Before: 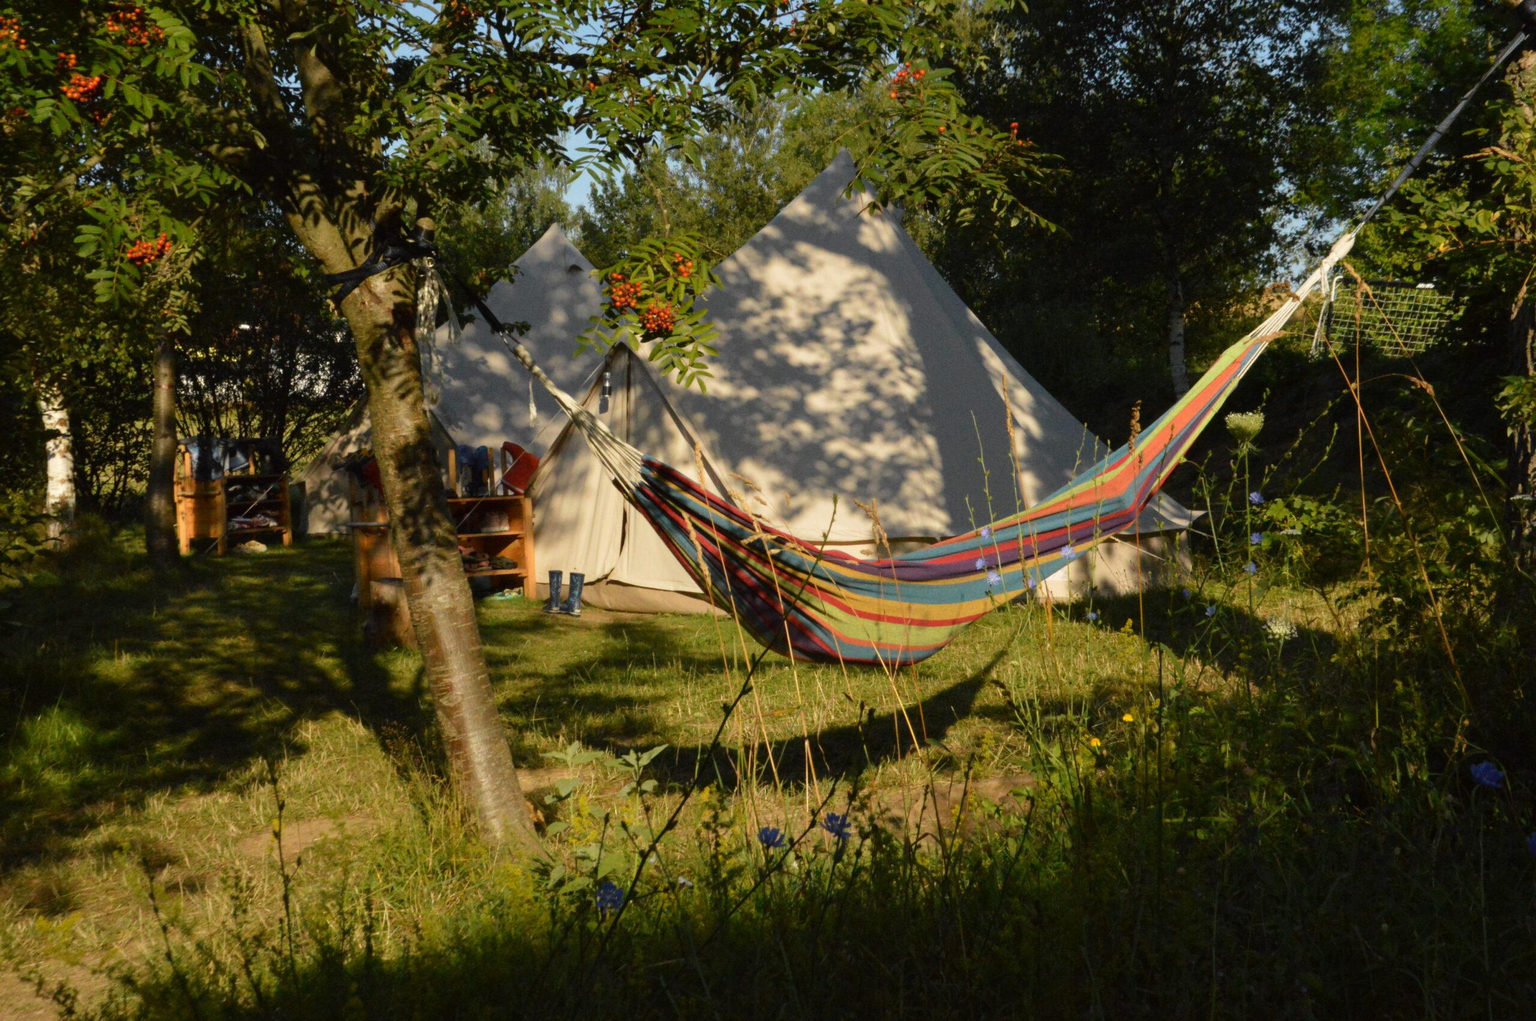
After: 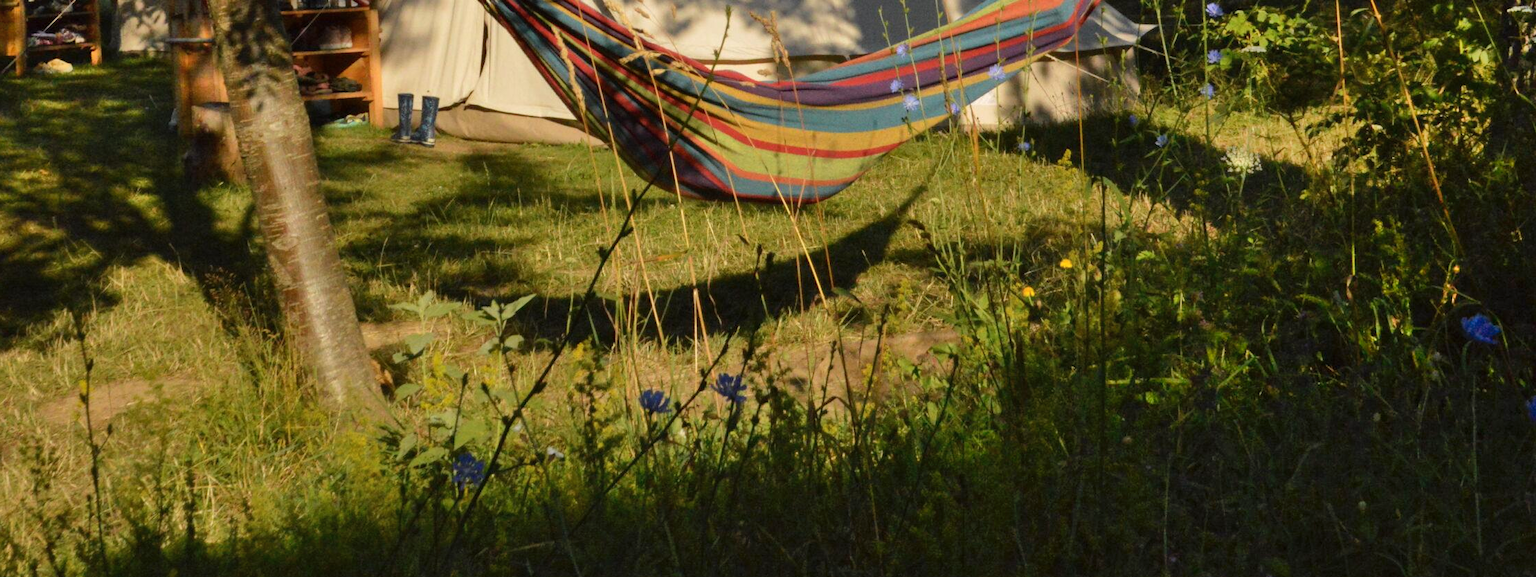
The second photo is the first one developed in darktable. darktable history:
shadows and highlights: soften with gaussian
crop and rotate: left 13.319%, top 47.997%, bottom 2.889%
